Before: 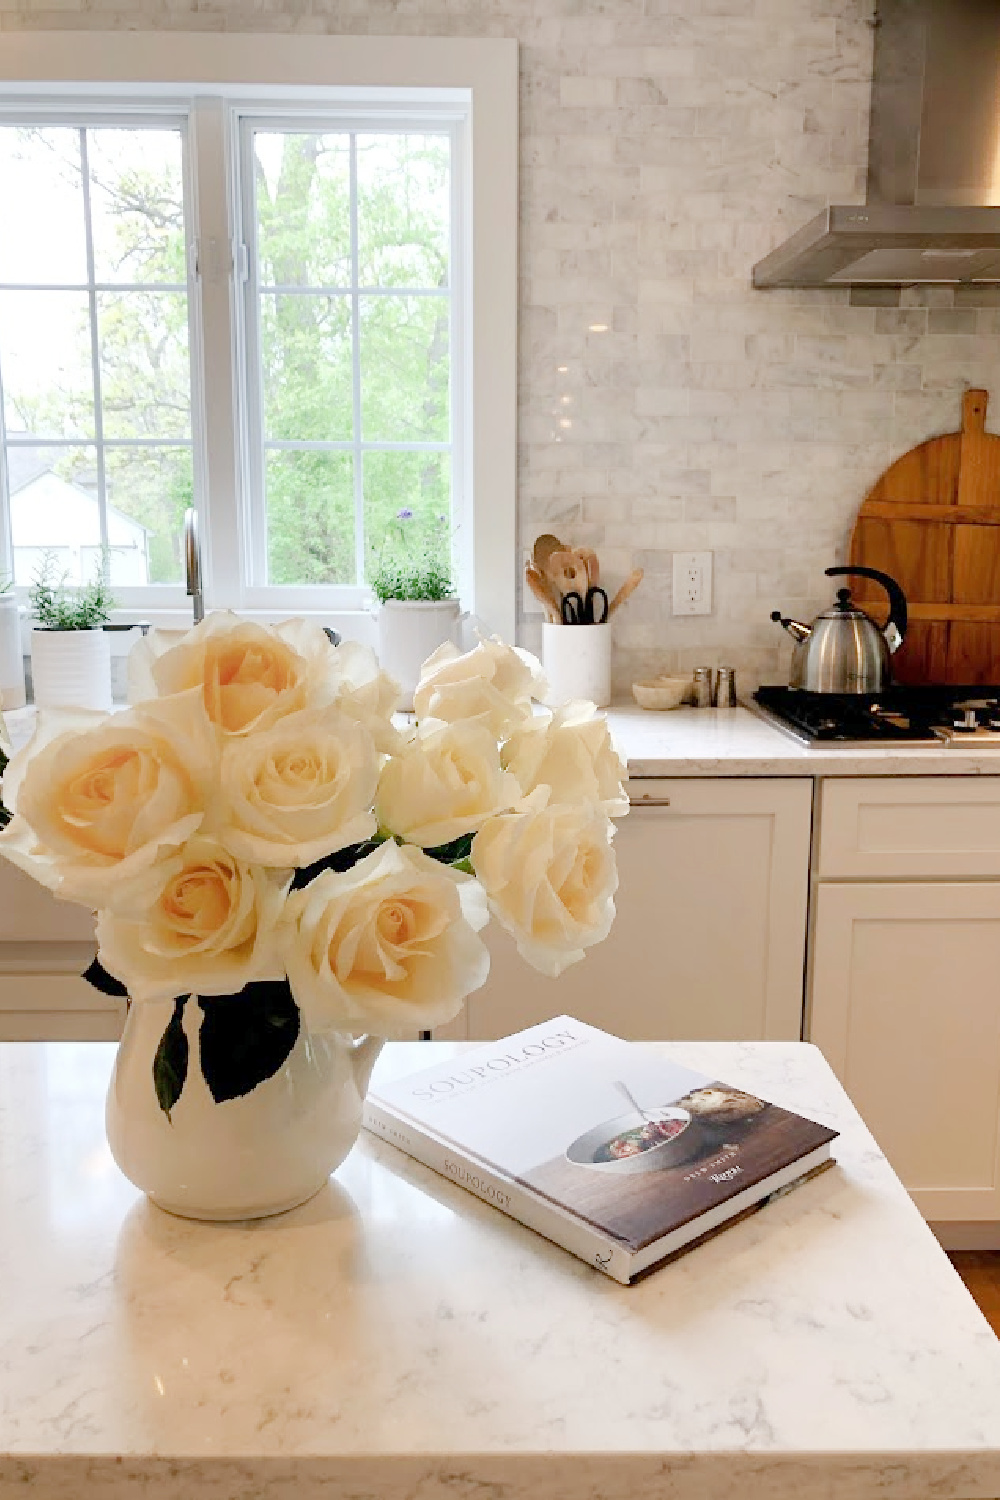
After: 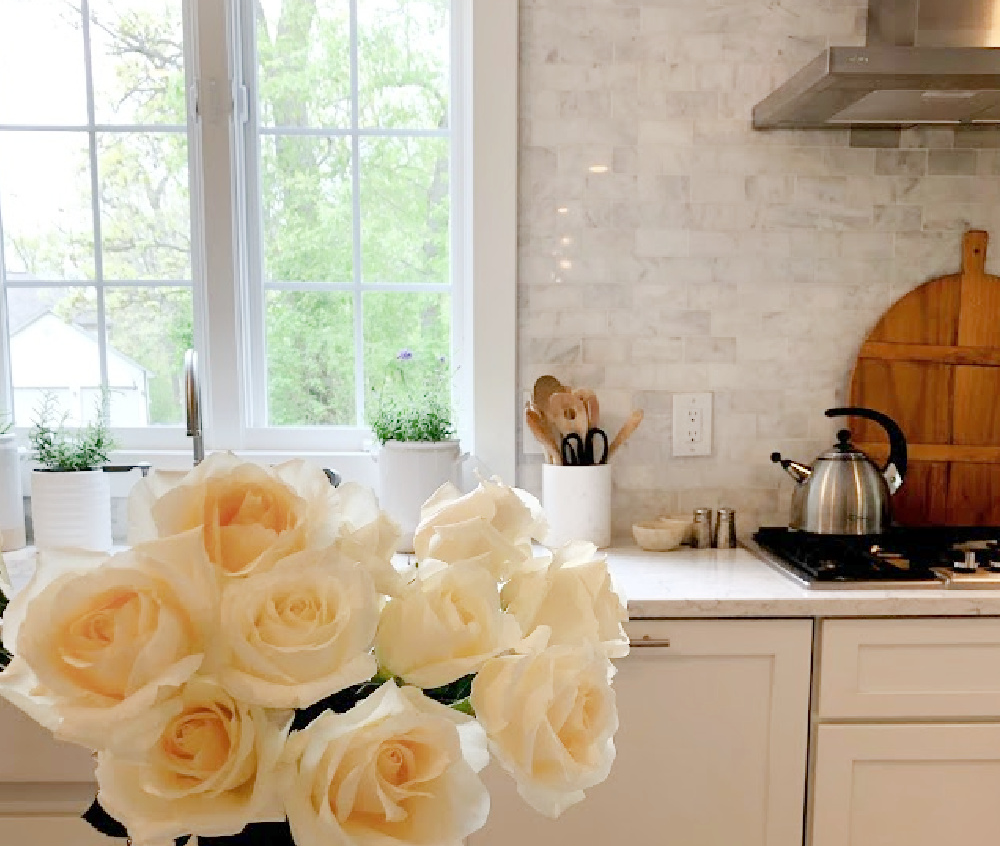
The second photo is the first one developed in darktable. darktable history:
crop and rotate: top 10.605%, bottom 32.957%
